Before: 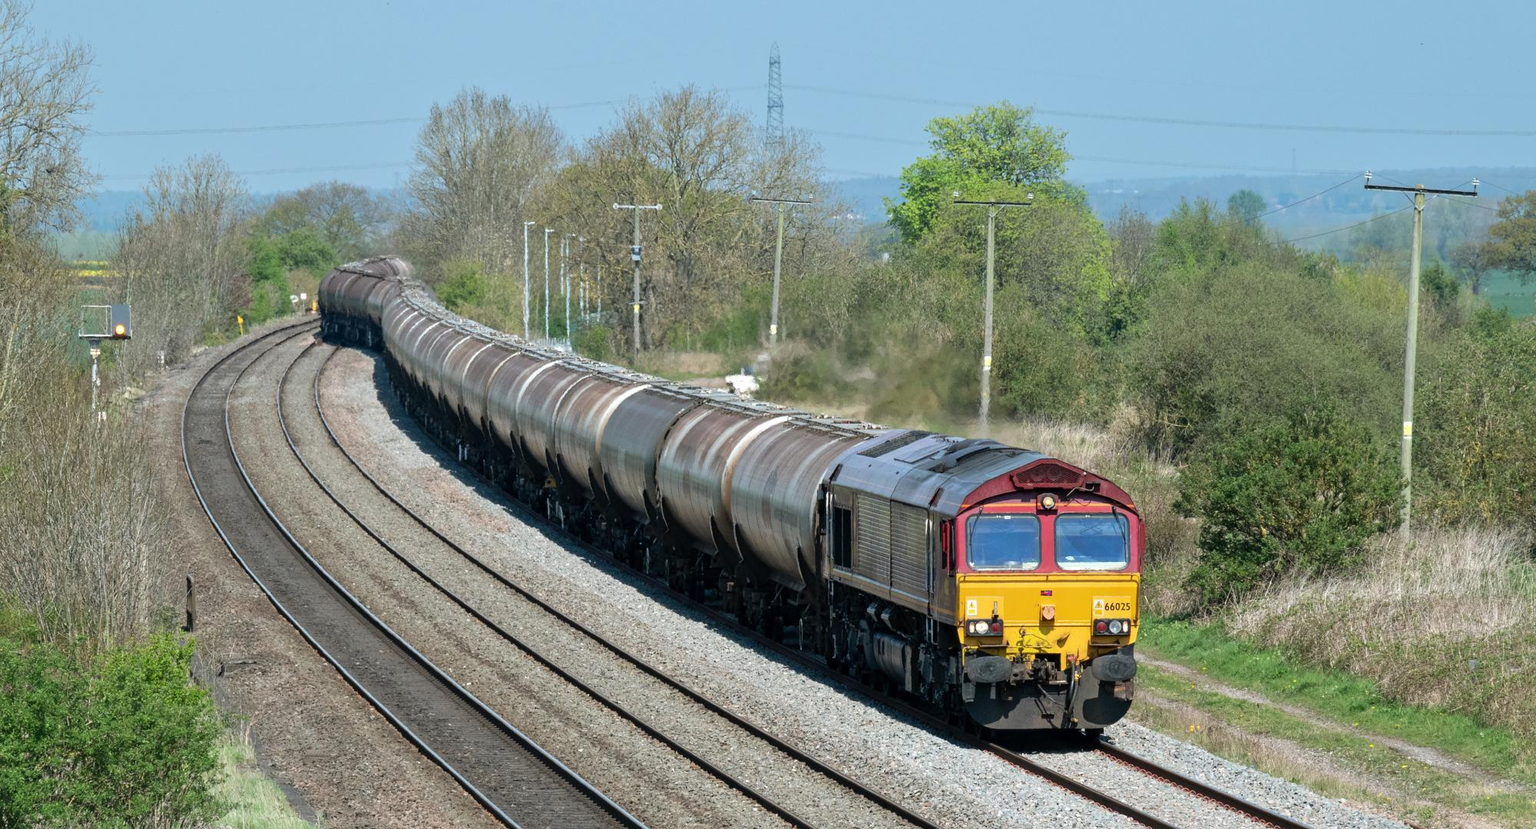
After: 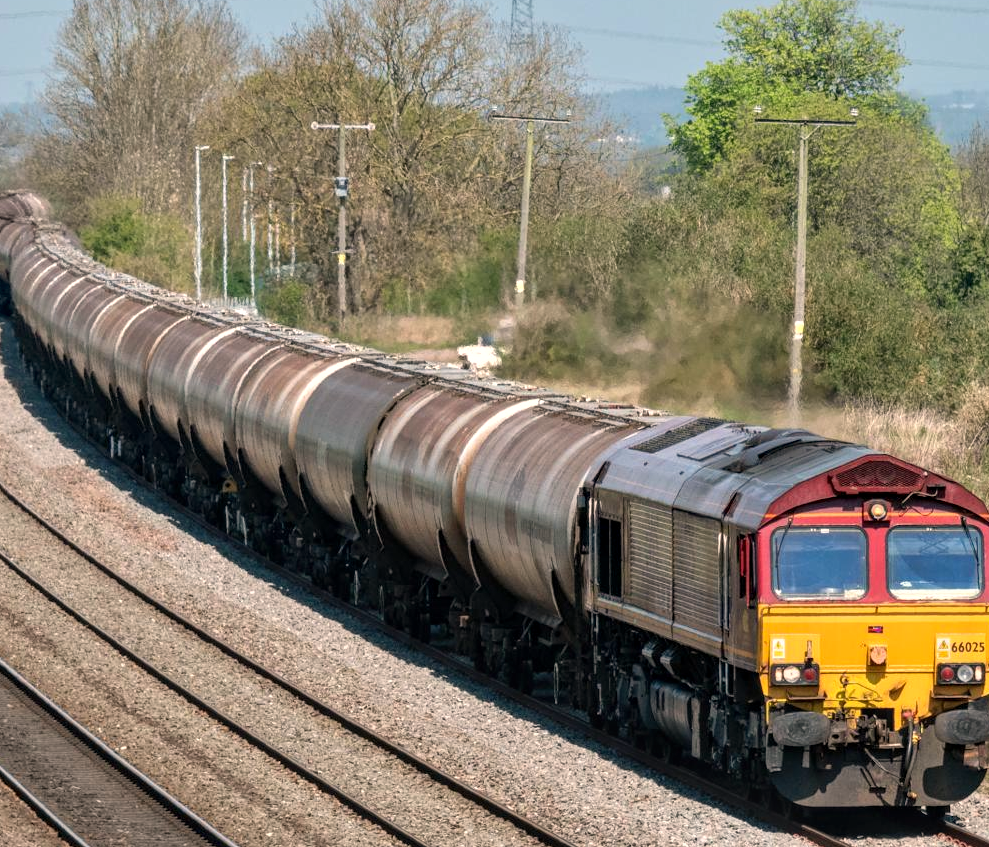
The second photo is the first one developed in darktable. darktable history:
white balance: red 1.127, blue 0.943
exposure: compensate highlight preservation false
local contrast: on, module defaults
crop and rotate: angle 0.02°, left 24.353%, top 13.219%, right 26.156%, bottom 8.224%
